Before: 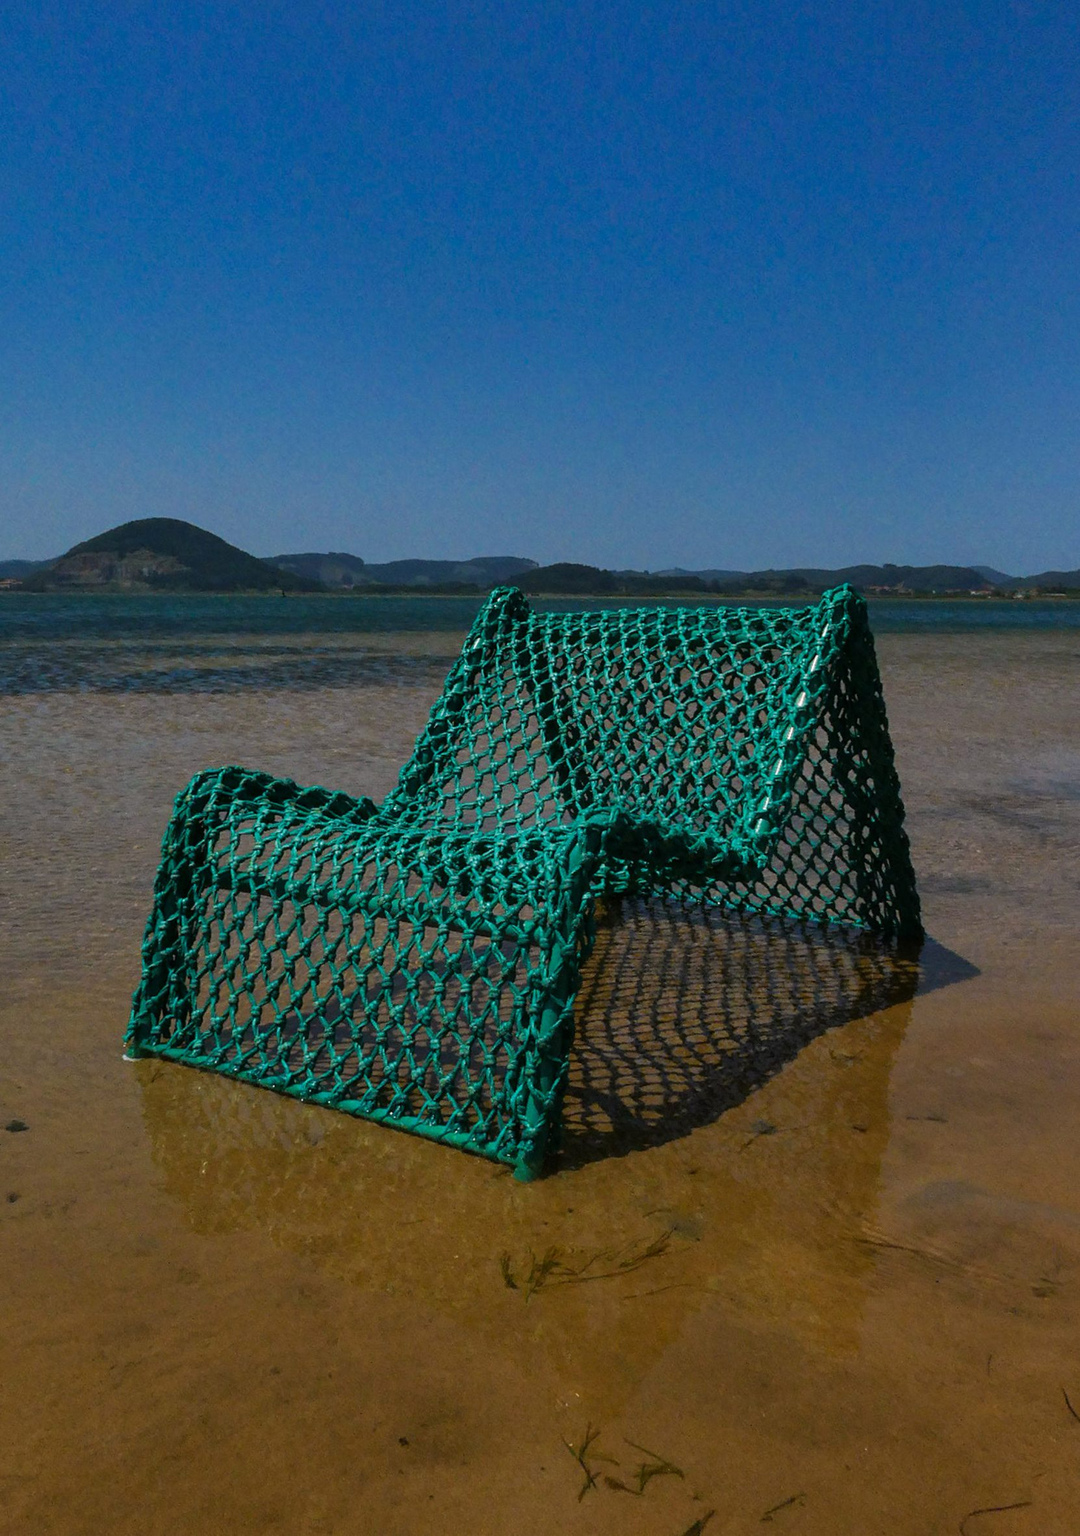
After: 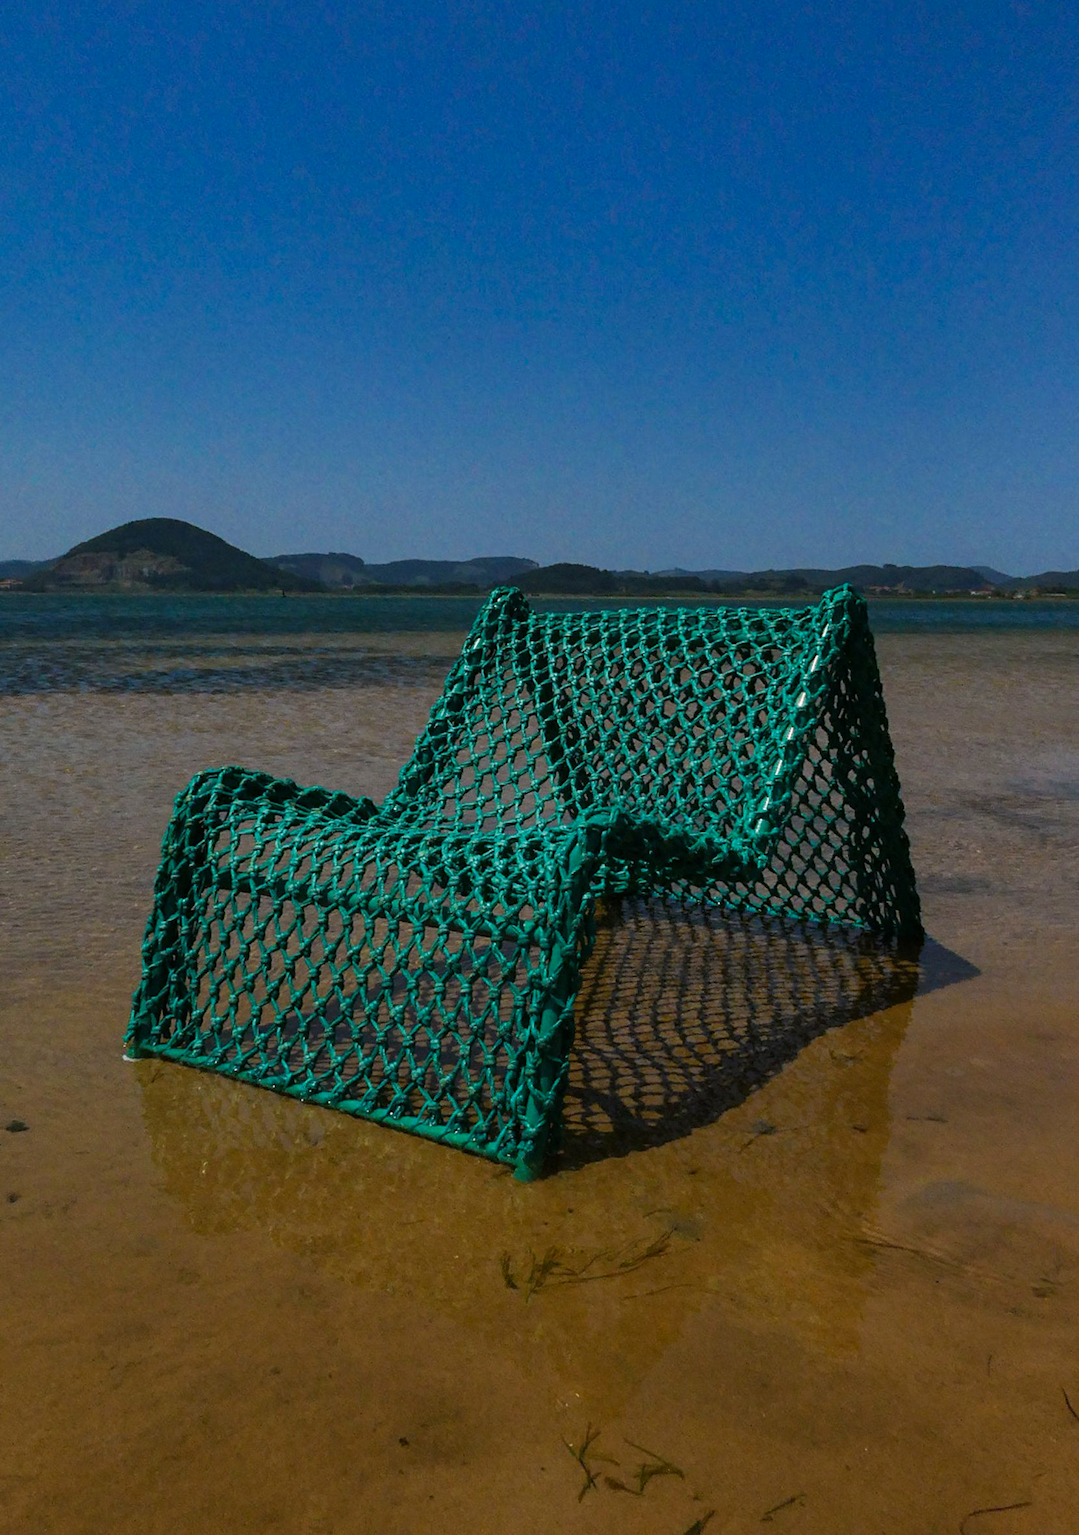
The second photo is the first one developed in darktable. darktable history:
haze removal: strength 0.111, distance 0.255, compatibility mode true, adaptive false
shadows and highlights: shadows -21.72, highlights 98.85, soften with gaussian
